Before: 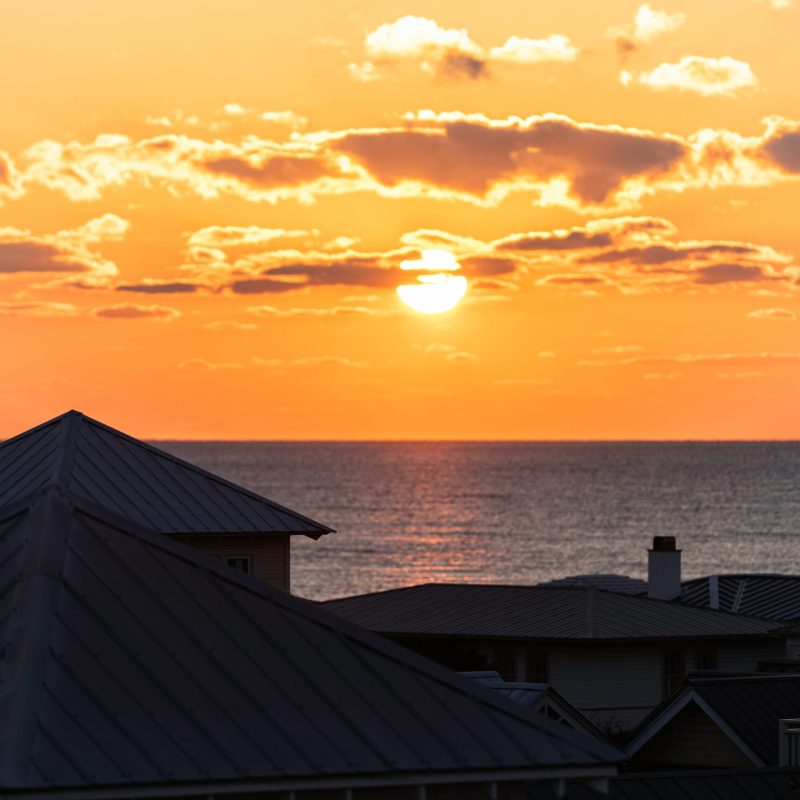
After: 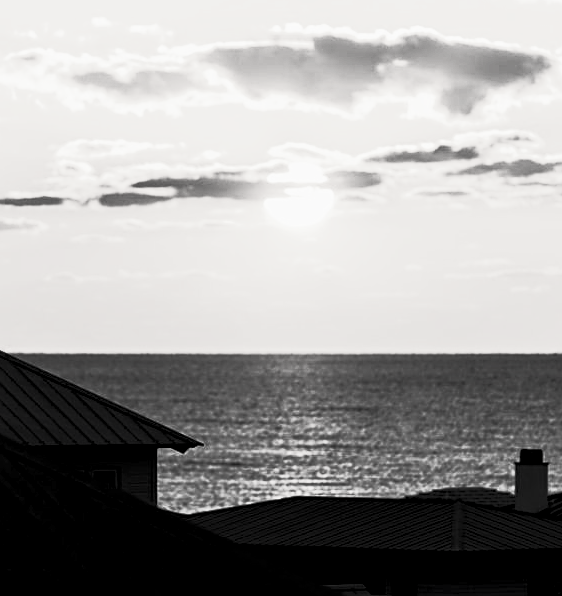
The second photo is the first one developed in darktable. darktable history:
exposure: black level correction 0.009, exposure 1.428 EV, compensate highlight preservation false
crop and rotate: left 16.822%, top 10.963%, right 12.881%, bottom 14.514%
sharpen: on, module defaults
color balance rgb: shadows lift › luminance 0.654%, shadows lift › chroma 6.996%, shadows lift › hue 302.19°, perceptual saturation grading › global saturation 31.018%, global vibrance 11.258%
color calibration: illuminant same as pipeline (D50), adaptation XYZ, x 0.347, y 0.358, temperature 5007.63 K
contrast brightness saturation: contrast 0.533, brightness 0.48, saturation -0.986
tone equalizer: -8 EV -1.99 EV, -7 EV -1.98 EV, -6 EV -1.99 EV, -5 EV -1.98 EV, -4 EV -1.98 EV, -3 EV -1.97 EV, -2 EV -1.99 EV, -1 EV -1.61 EV, +0 EV -1.99 EV, edges refinement/feathering 500, mask exposure compensation -1.57 EV, preserve details no
